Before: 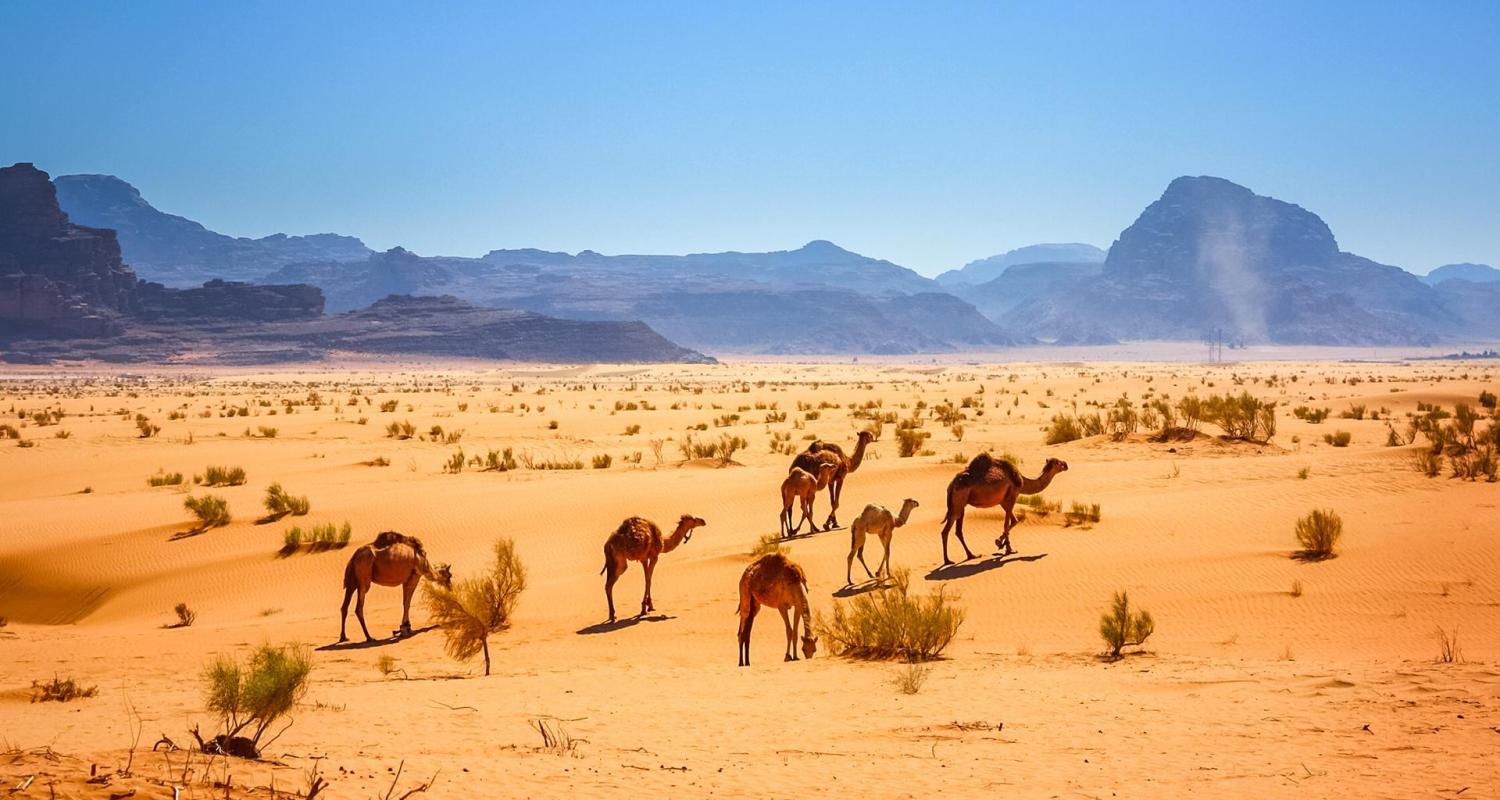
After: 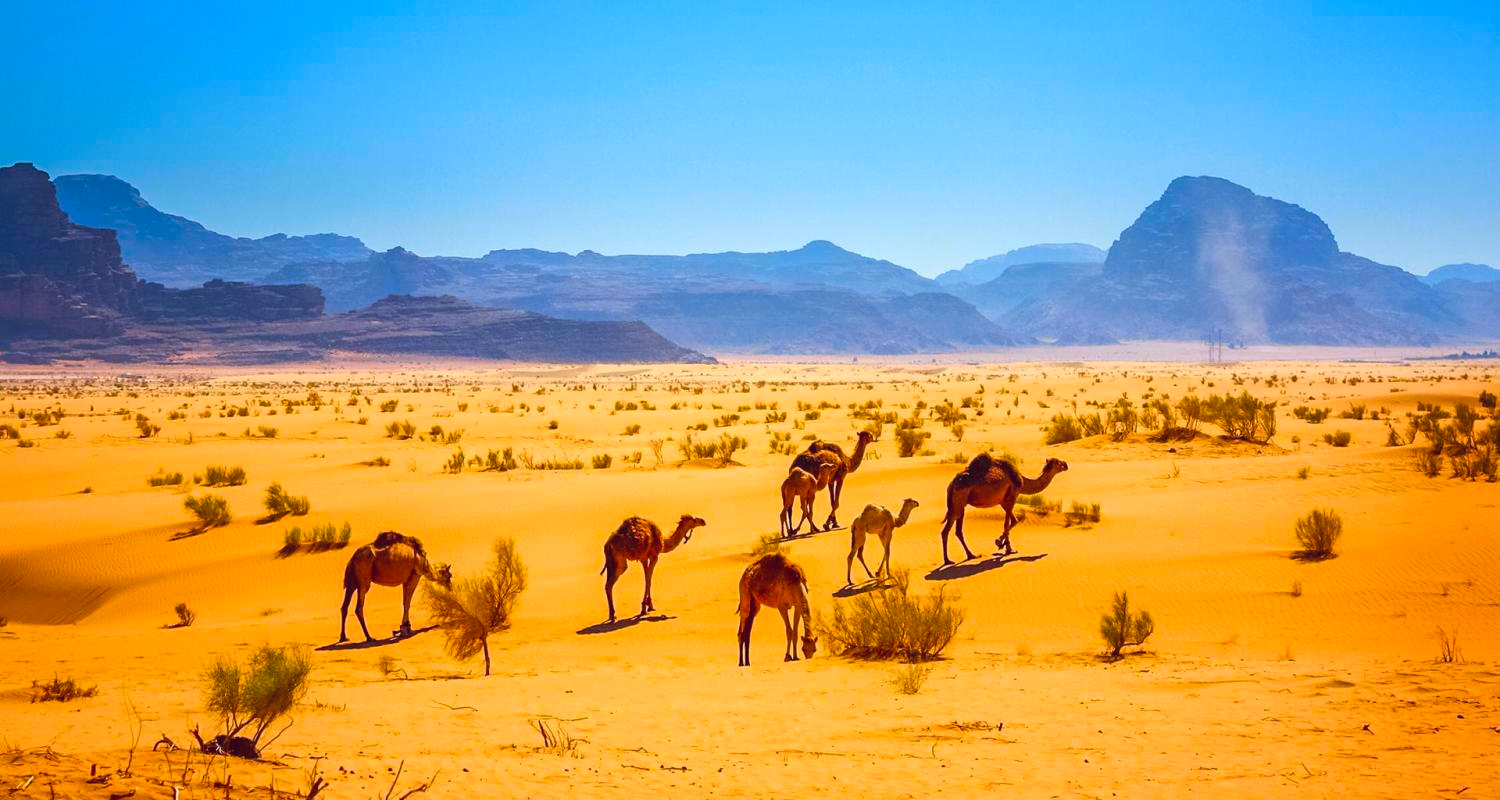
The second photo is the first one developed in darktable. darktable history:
color balance rgb: global offset › chroma 0.105%, global offset › hue 252.33°, linear chroma grading › global chroma 40.107%, perceptual saturation grading › global saturation 0.791%
